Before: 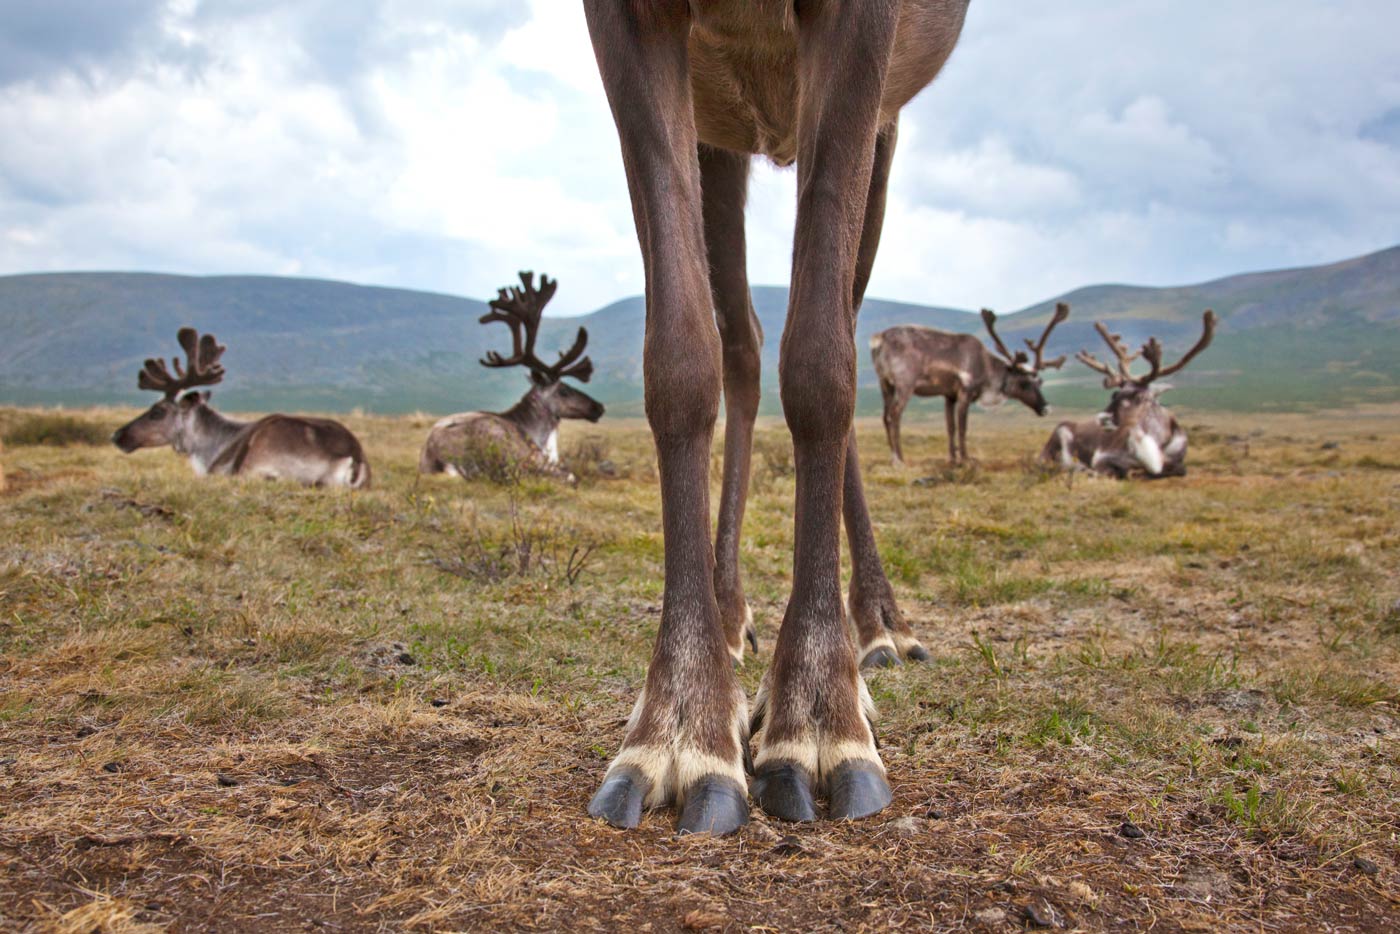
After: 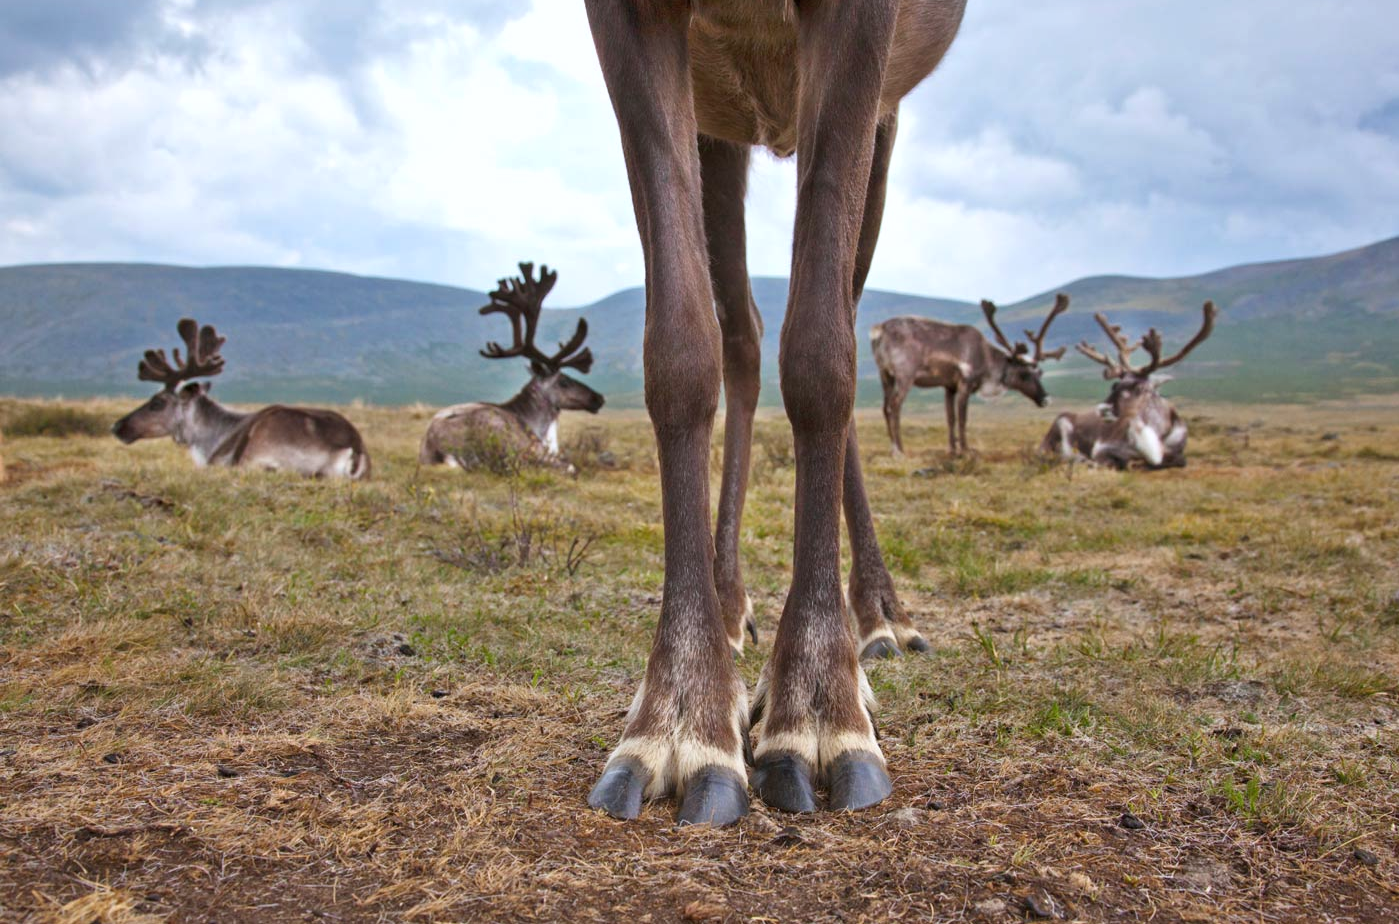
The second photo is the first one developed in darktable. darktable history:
white balance: red 0.983, blue 1.036
crop: top 1.049%, right 0.001%
shadows and highlights: shadows 37.27, highlights -28.18, soften with gaussian
